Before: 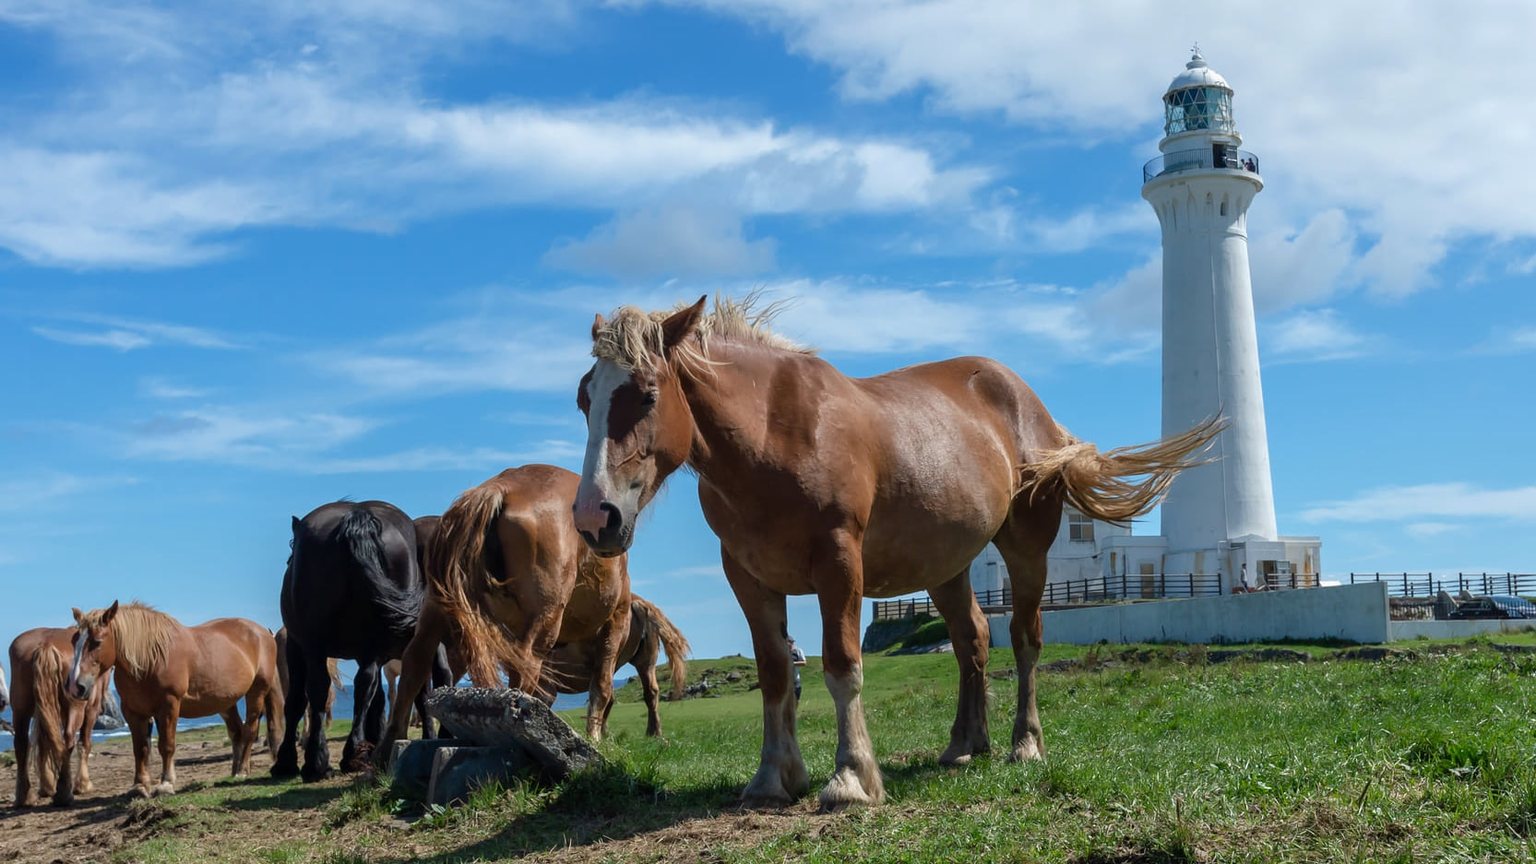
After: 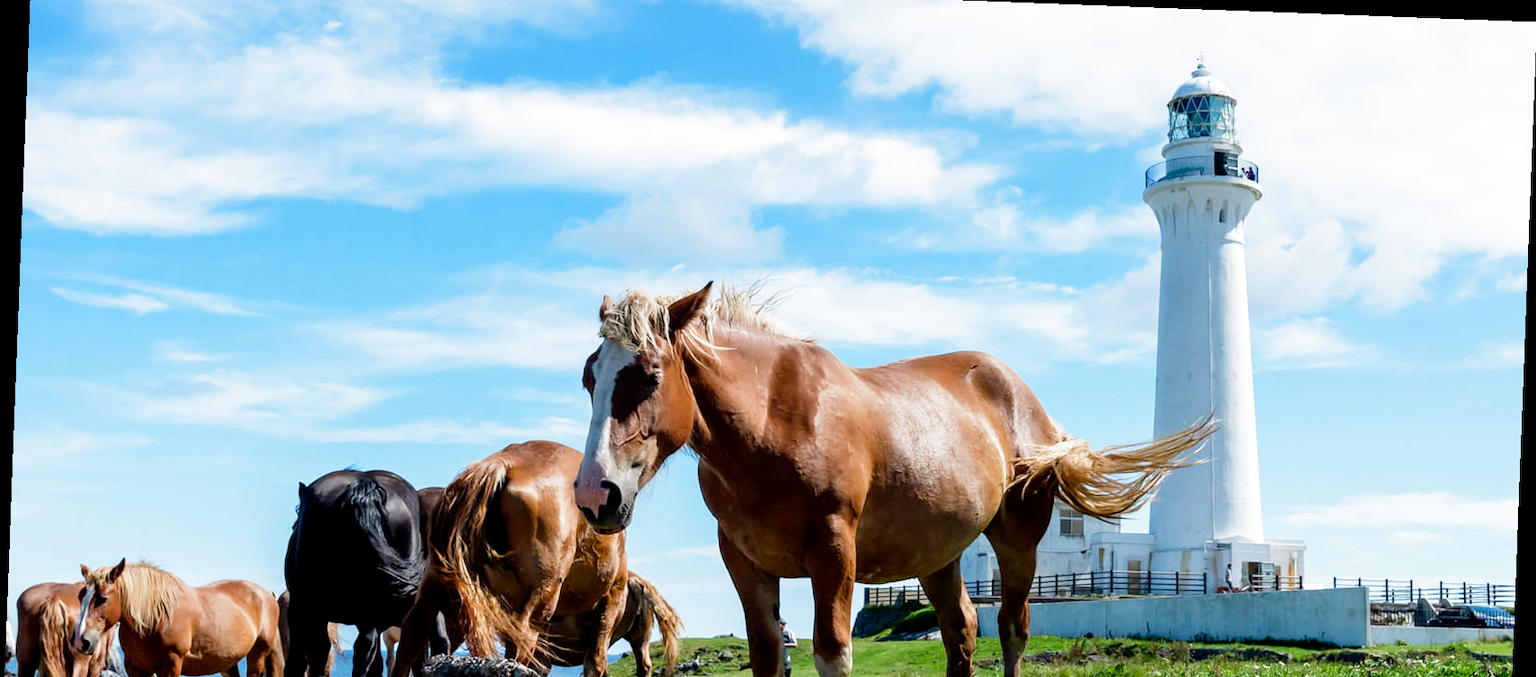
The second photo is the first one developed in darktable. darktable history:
crop: top 3.857%, bottom 21.132%
filmic rgb: middle gray luminance 10%, black relative exposure -8.61 EV, white relative exposure 3.3 EV, threshold 6 EV, target black luminance 0%, hardness 5.2, latitude 44.69%, contrast 1.302, highlights saturation mix 5%, shadows ↔ highlights balance 24.64%, add noise in highlights 0, preserve chrominance no, color science v3 (2019), use custom middle-gray values true, iterations of high-quality reconstruction 0, contrast in highlights soft, enable highlight reconstruction true
rotate and perspective: rotation 2.17°, automatic cropping off
